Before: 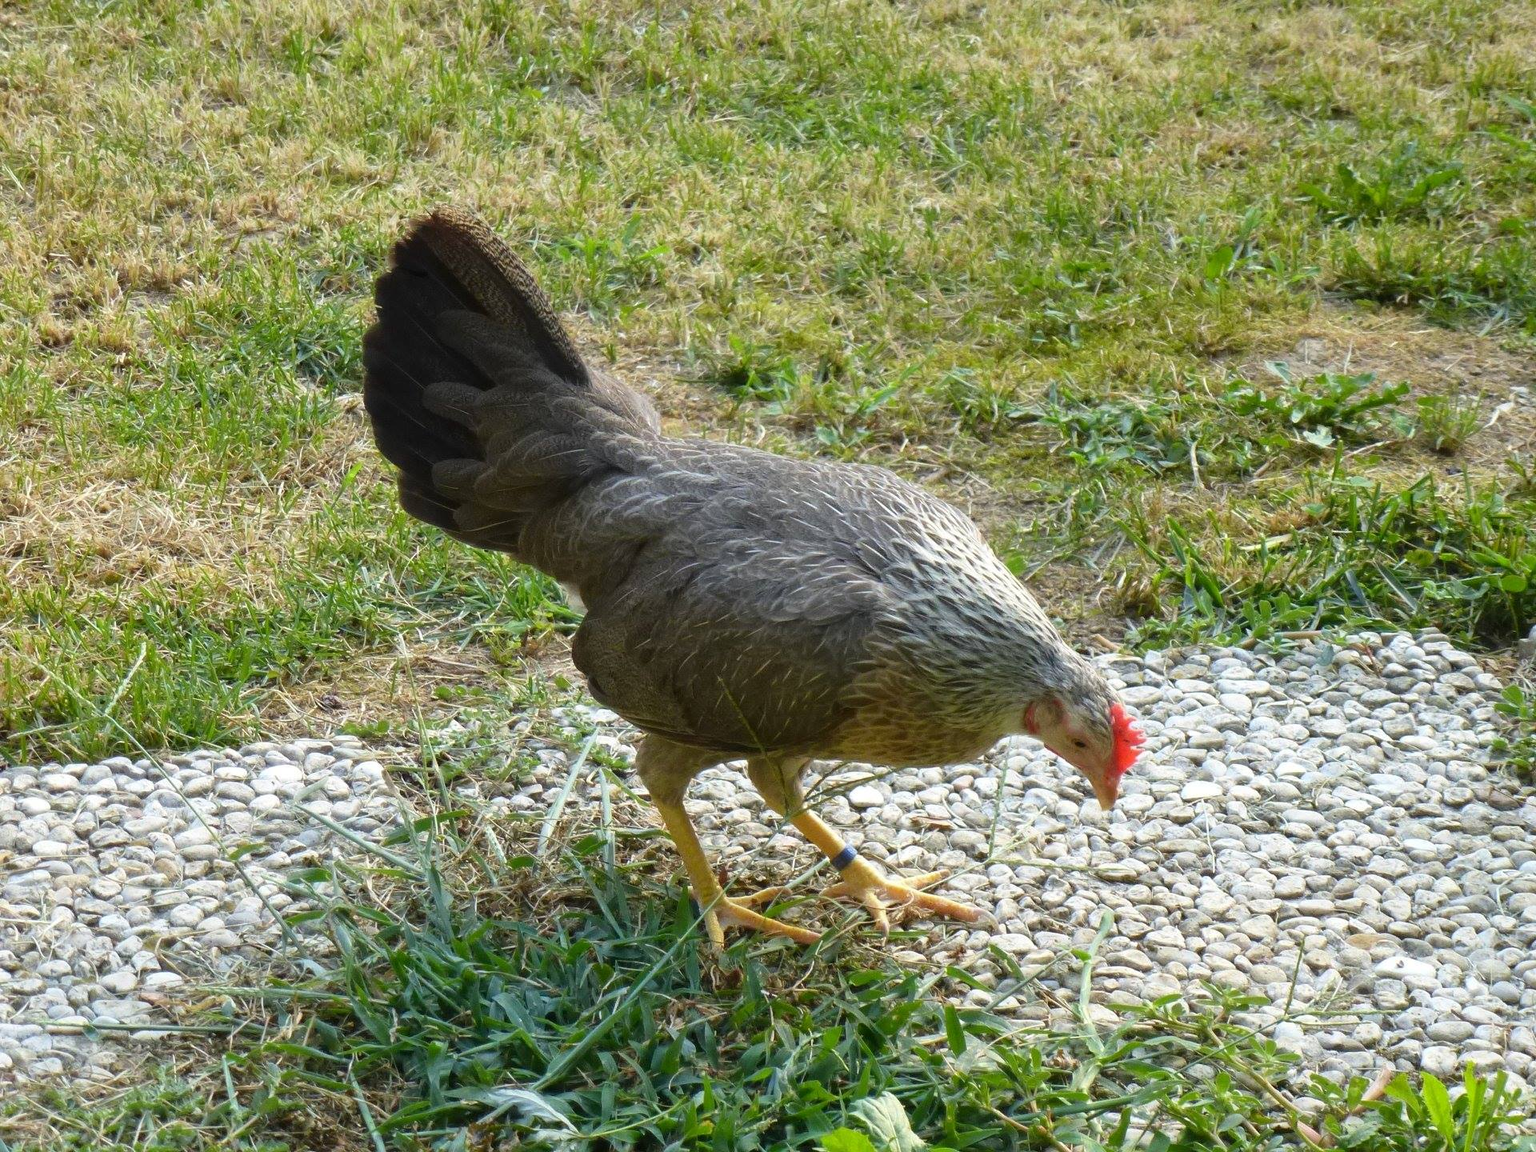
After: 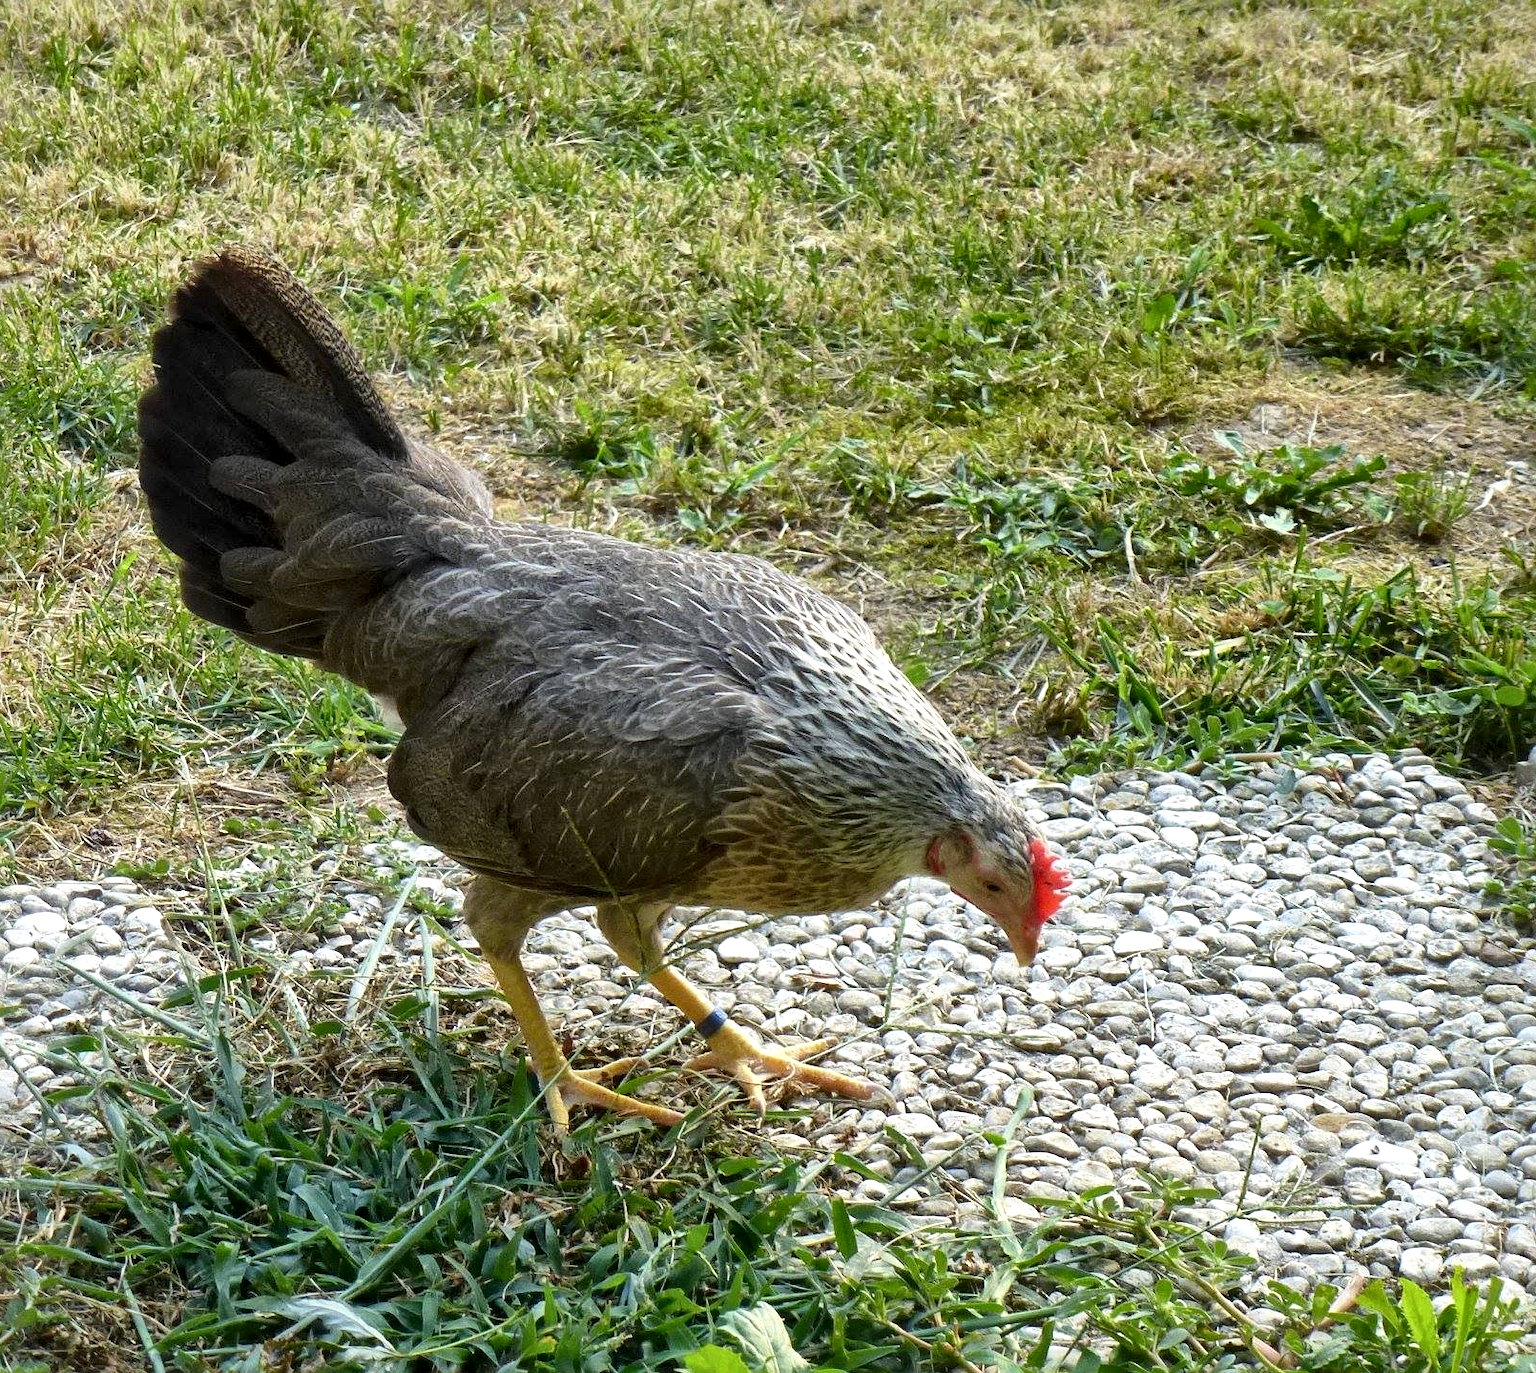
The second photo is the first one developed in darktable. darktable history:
crop: left 16.145%
sharpen: amount 0.2
local contrast: mode bilateral grid, contrast 20, coarseness 50, detail 179%, midtone range 0.2
